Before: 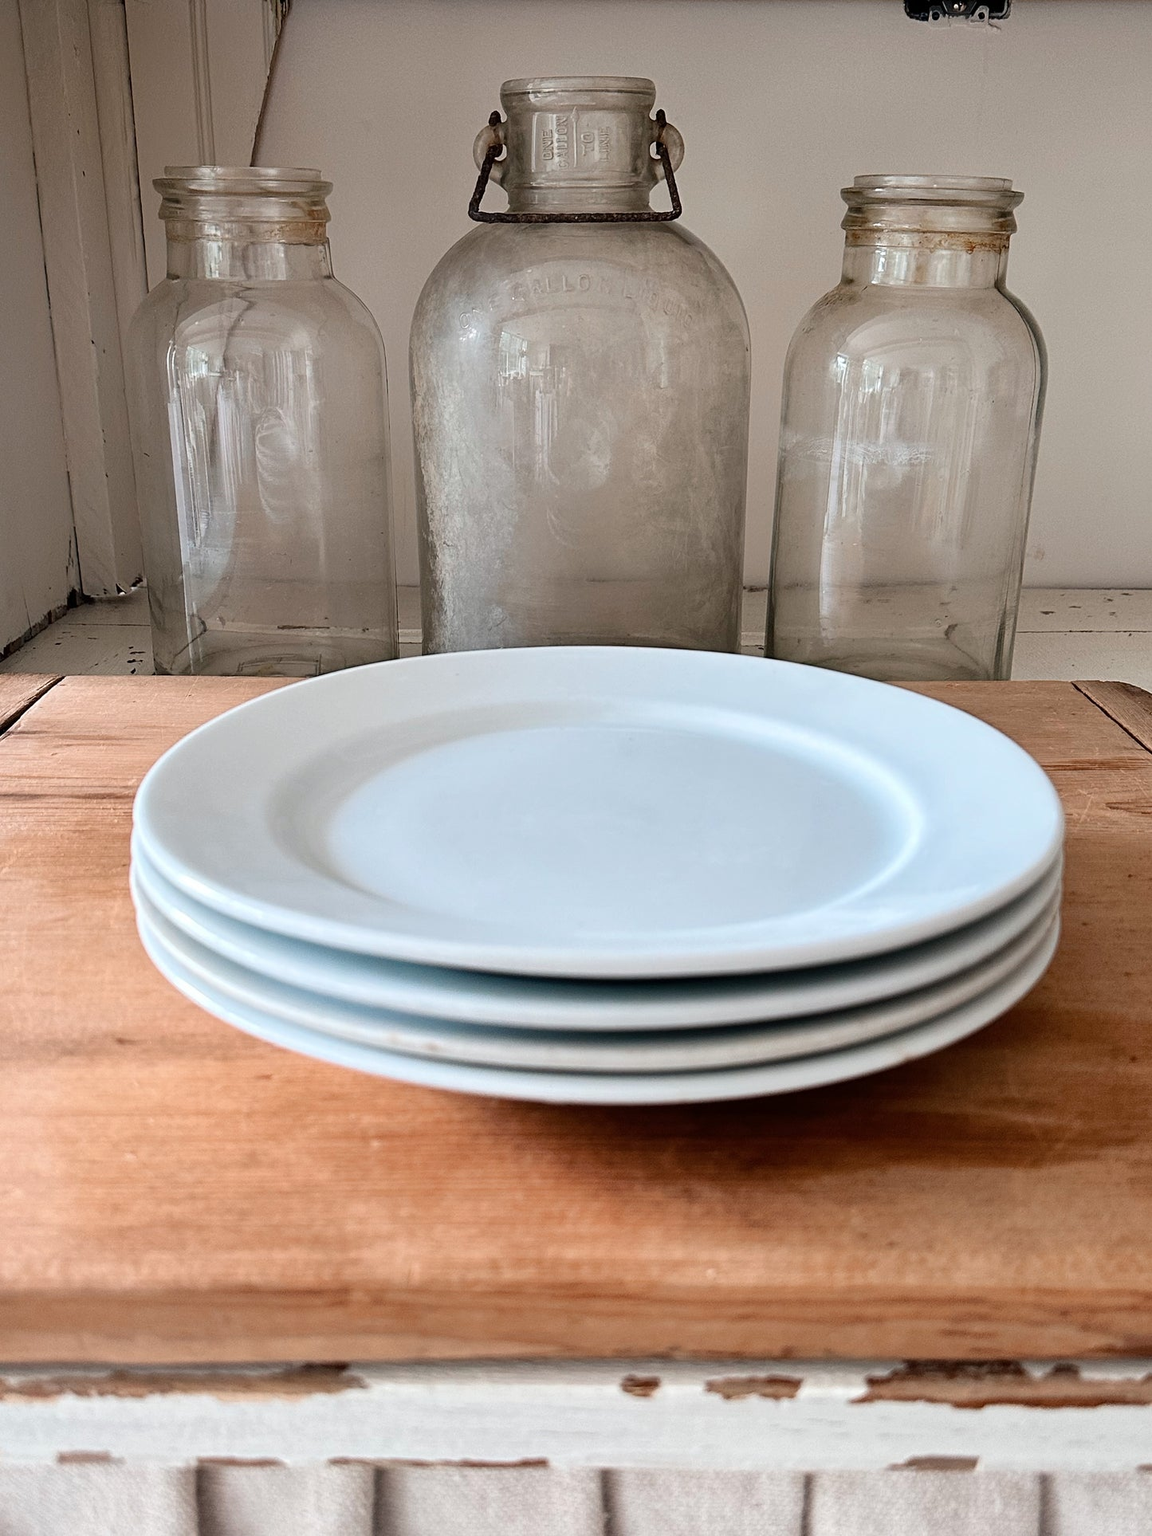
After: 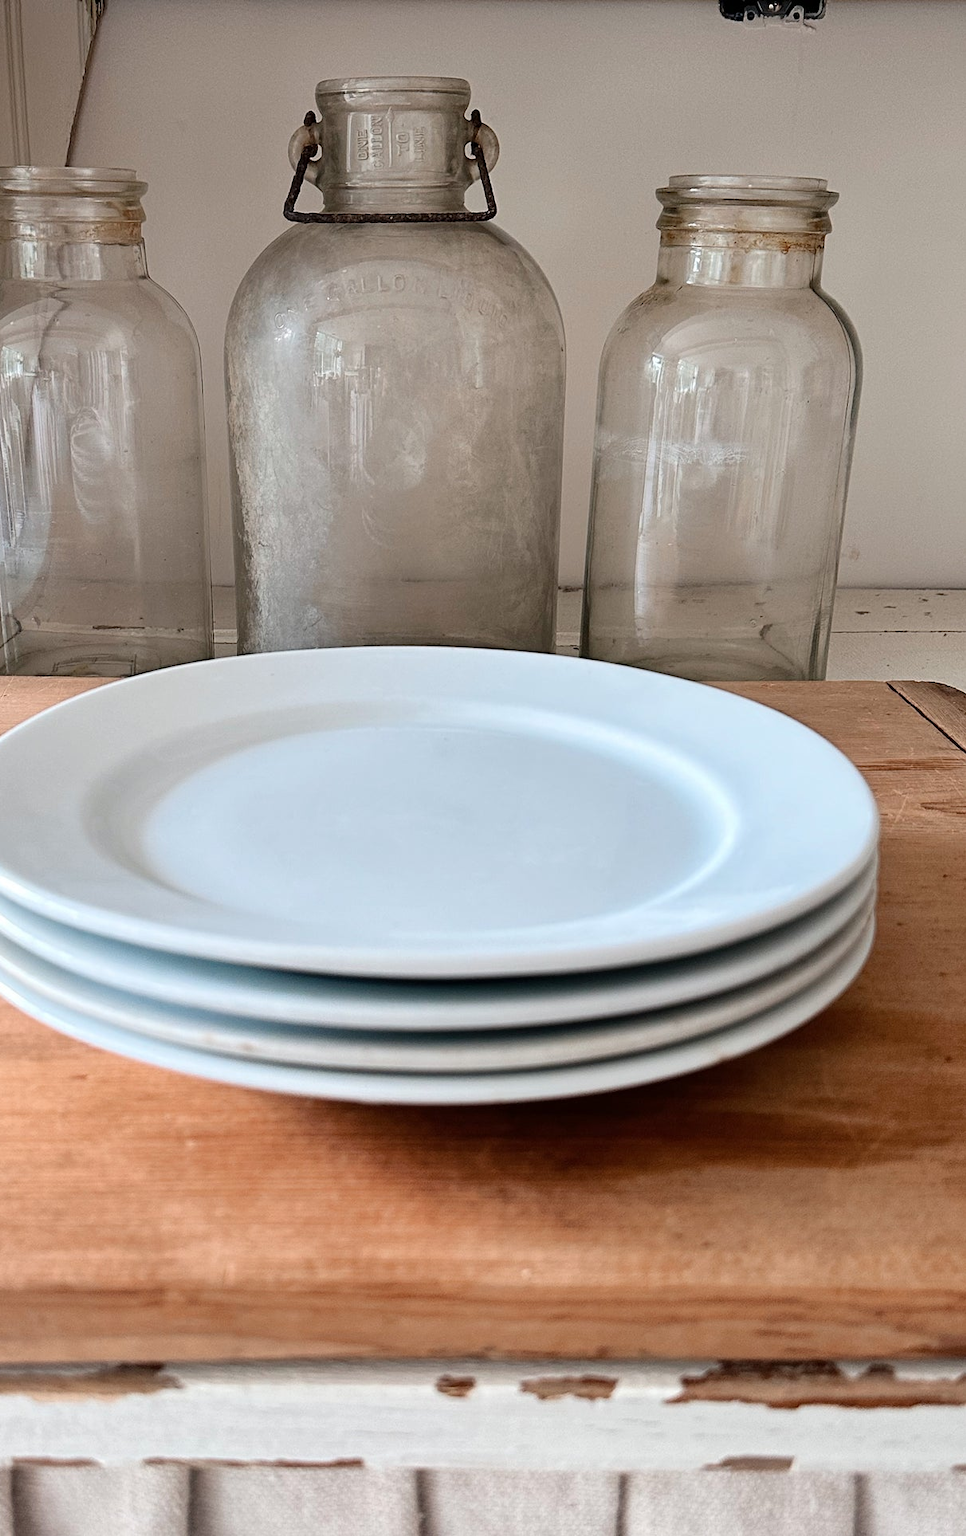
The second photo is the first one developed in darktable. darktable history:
crop: left 16.057%
